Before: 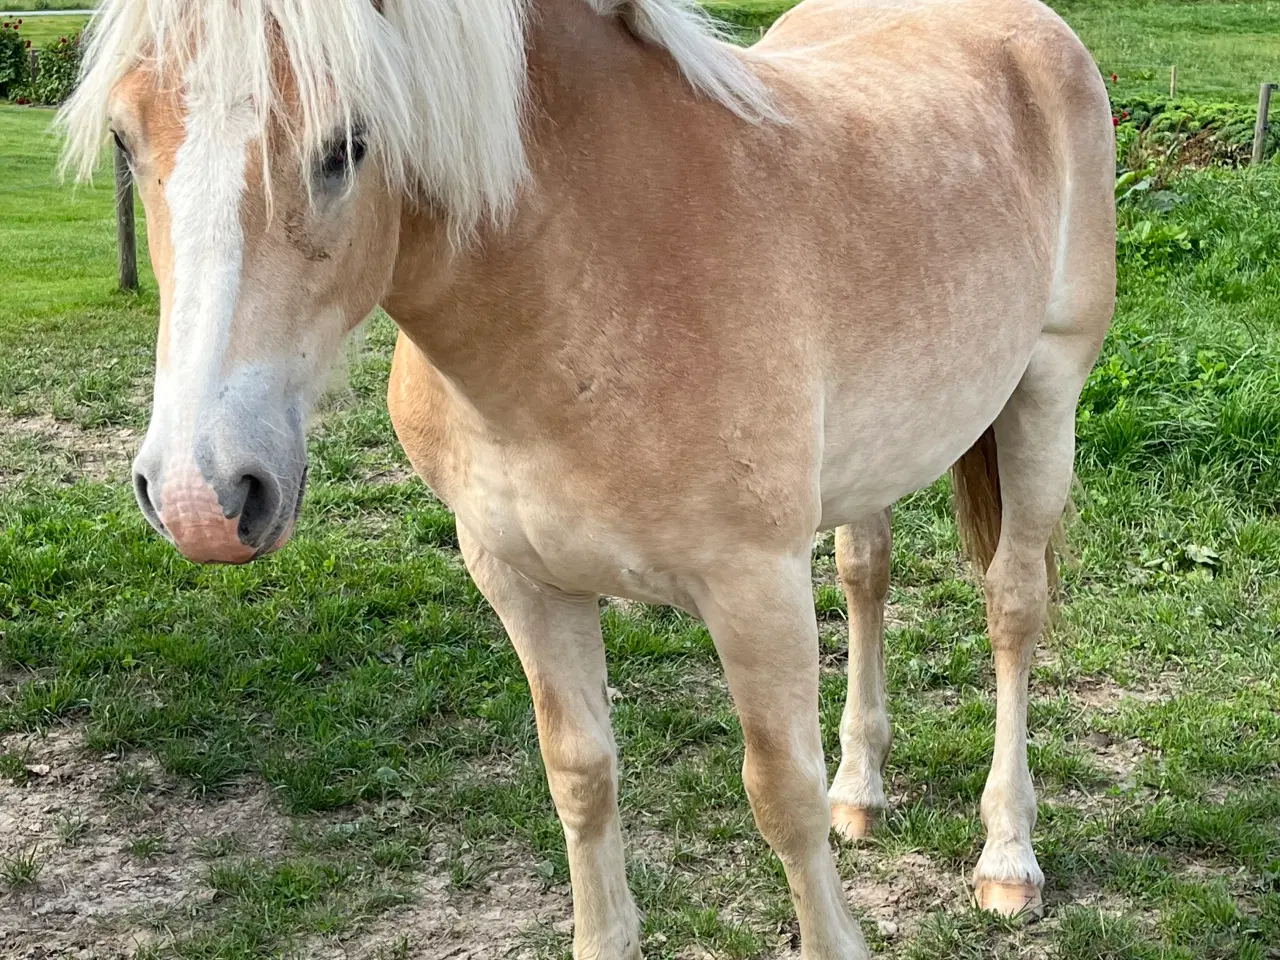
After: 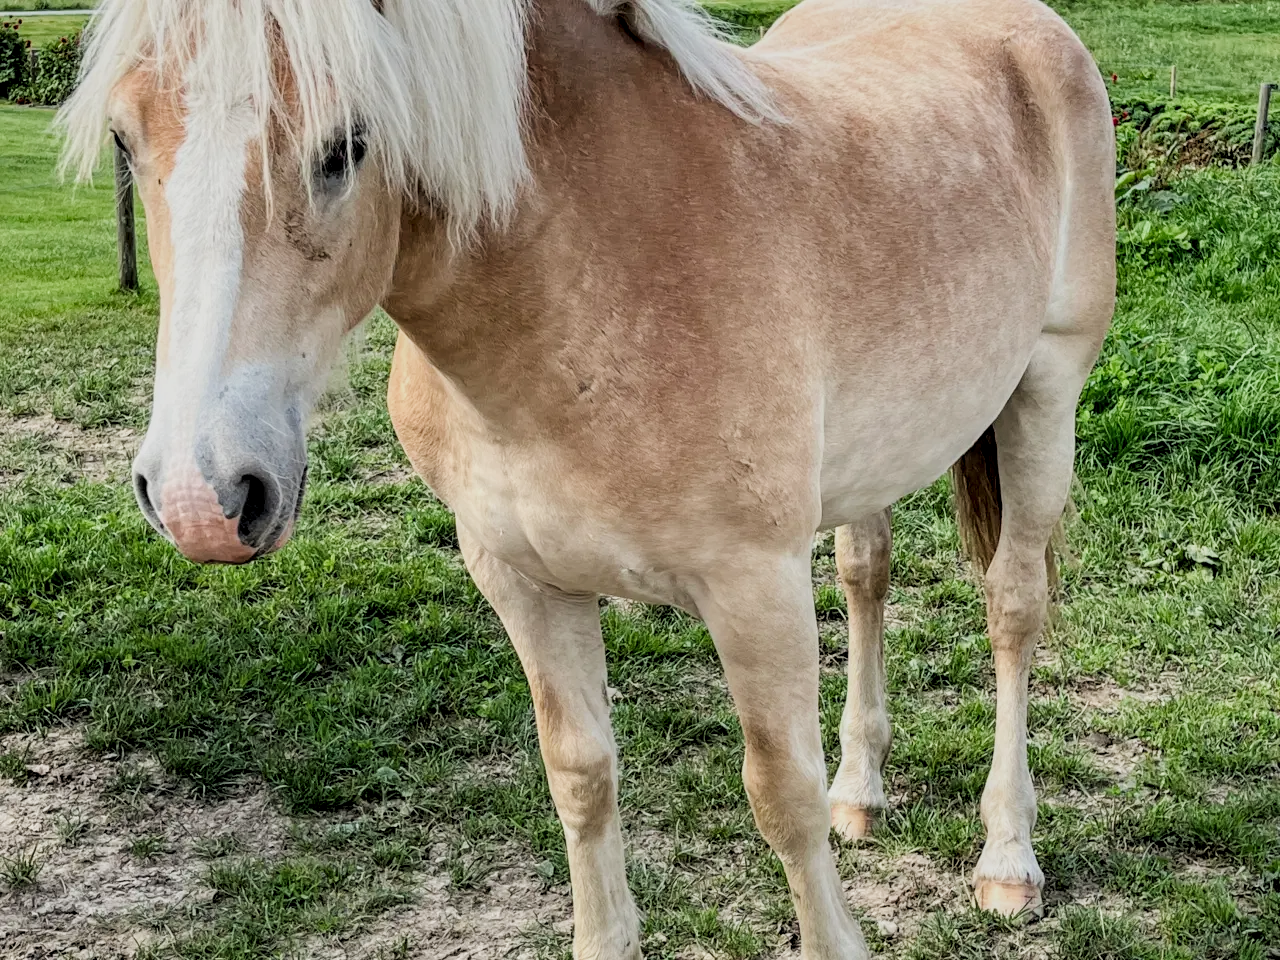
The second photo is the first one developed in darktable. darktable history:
local contrast: detail 144%
filmic rgb: black relative exposure -7.14 EV, white relative exposure 5.37 EV, hardness 3.03, color science v4 (2020), iterations of high-quality reconstruction 0
